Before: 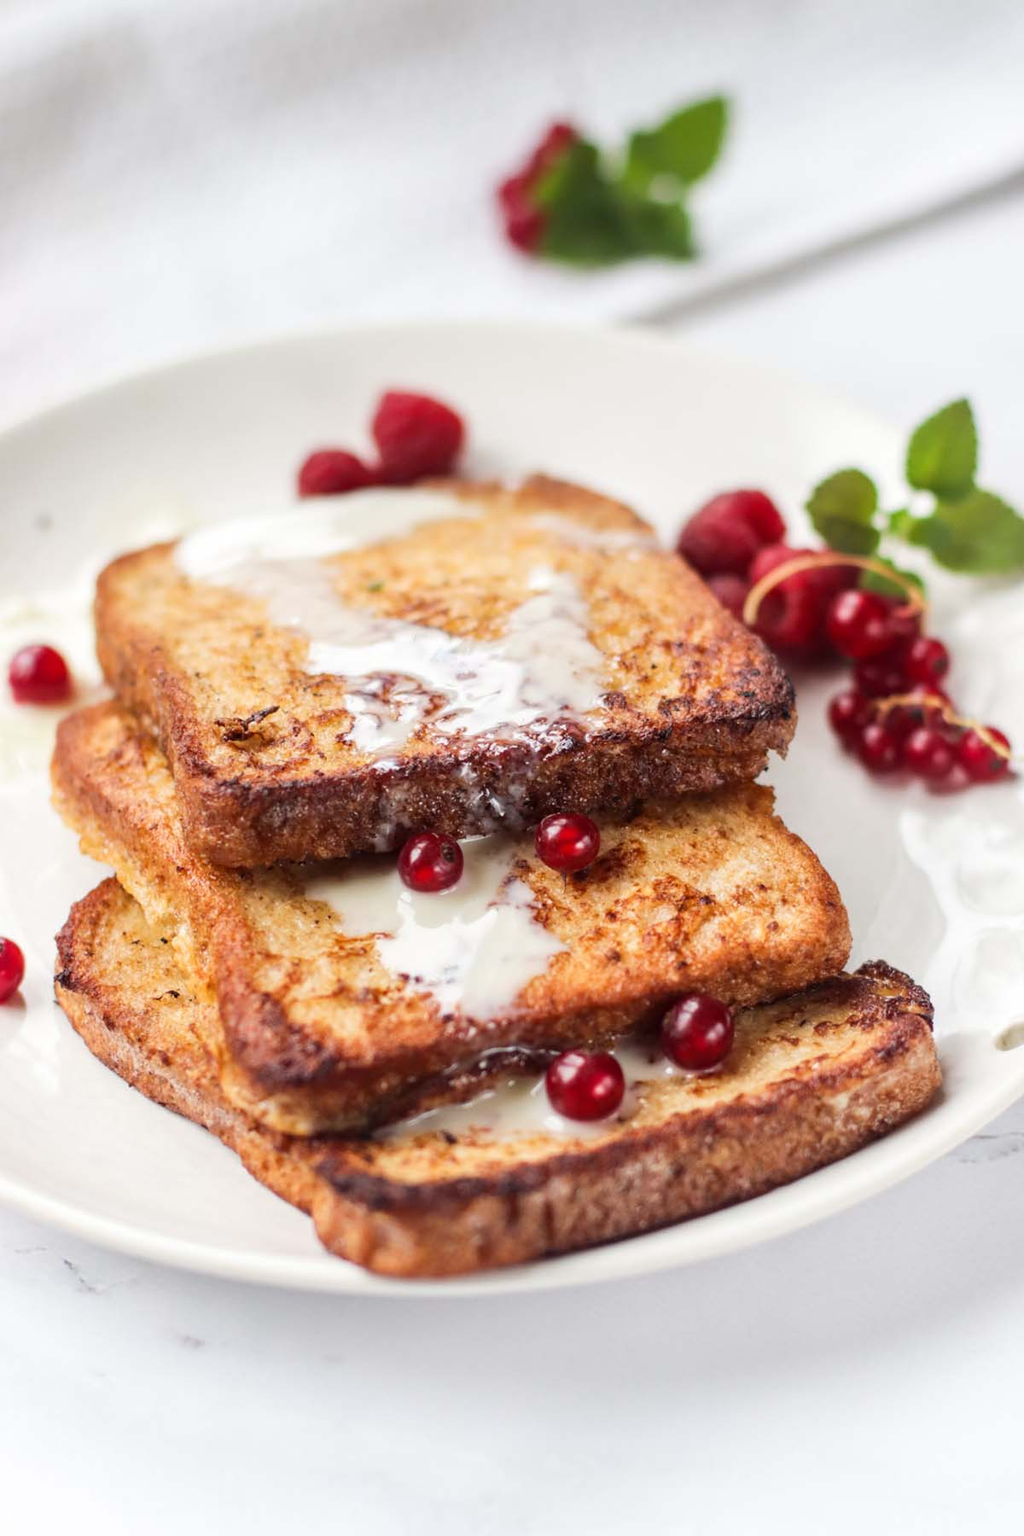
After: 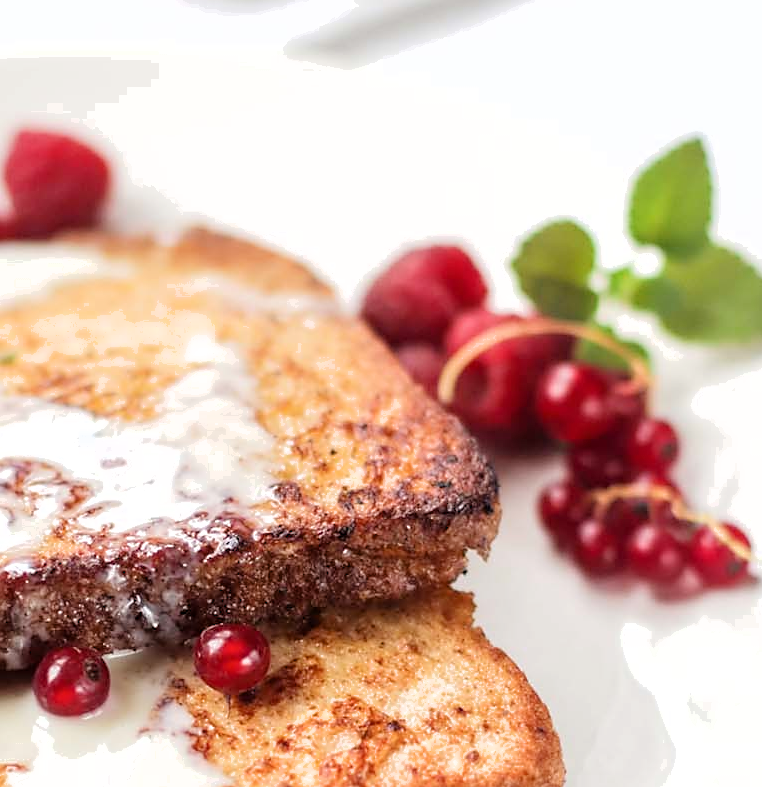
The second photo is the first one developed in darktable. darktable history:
exposure: exposure 0.202 EV, compensate highlight preservation false
sharpen: radius 1.872, amount 0.415, threshold 1.408
filmic rgb: black relative exposure -14.94 EV, white relative exposure 3 EV, target black luminance 0%, hardness 9.27, latitude 98.03%, contrast 0.914, shadows ↔ highlights balance 0.687%
tone equalizer: -8 EV -0.441 EV, -7 EV -0.426 EV, -6 EV -0.297 EV, -5 EV -0.199 EV, -3 EV 0.242 EV, -2 EV 0.361 EV, -1 EV 0.388 EV, +0 EV 0.398 EV
crop: left 36.102%, top 18.322%, right 0.369%, bottom 37.948%
